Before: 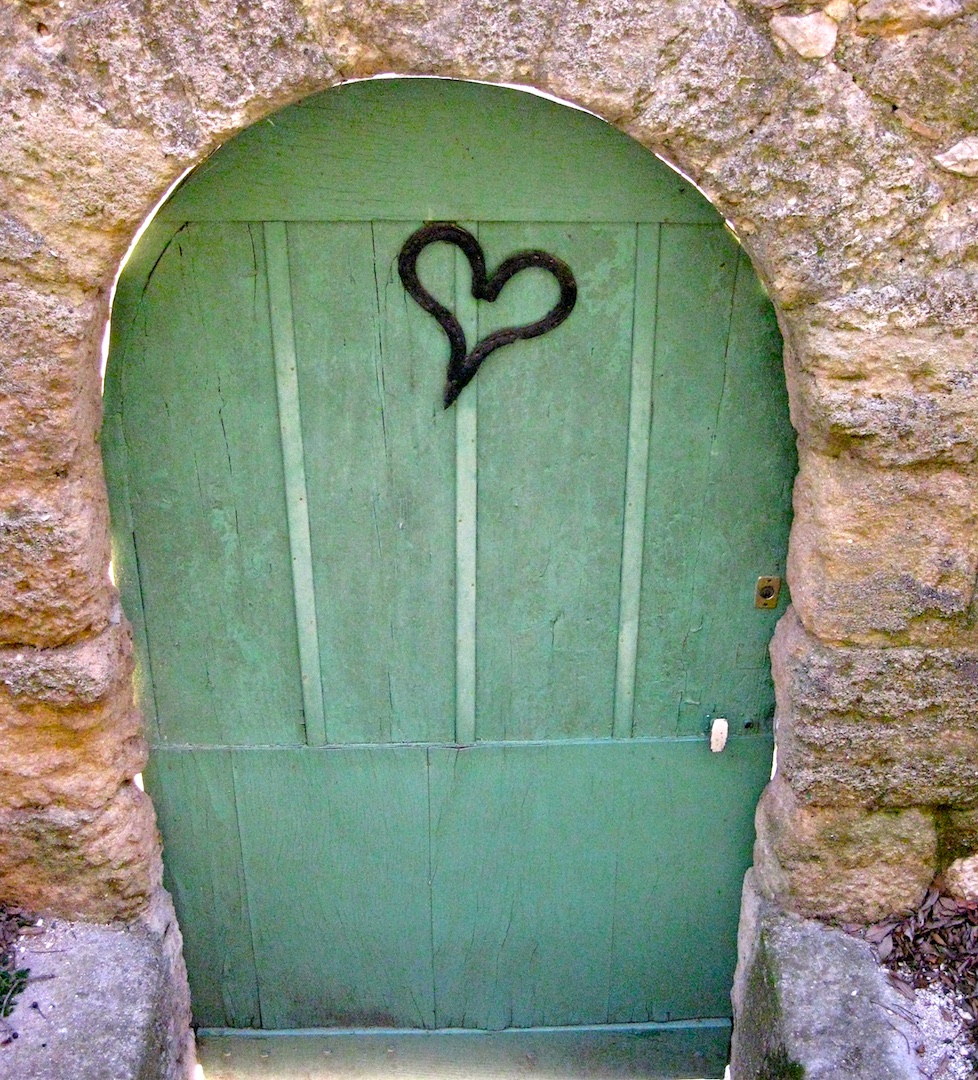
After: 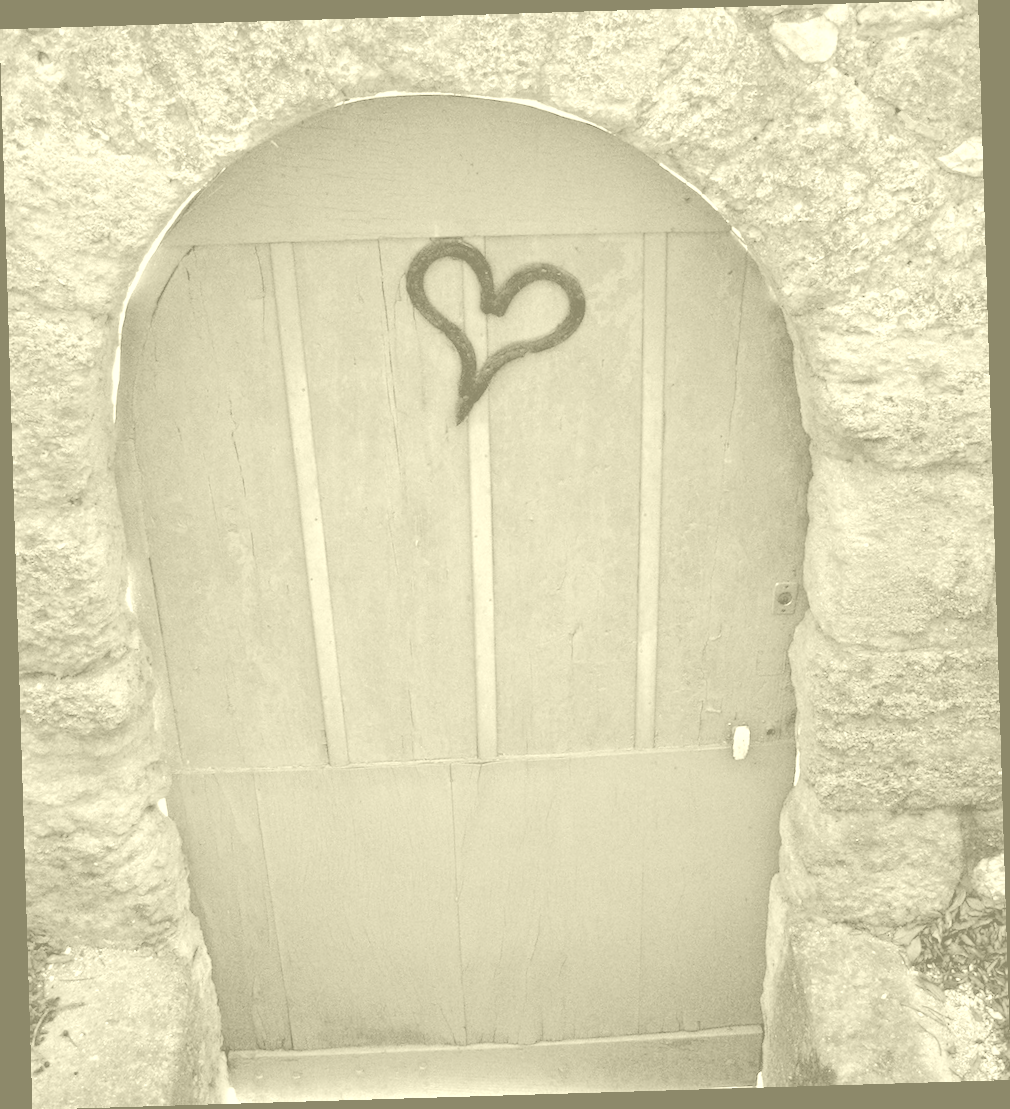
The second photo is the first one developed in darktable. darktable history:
rotate and perspective: rotation -1.75°, automatic cropping off
colorize: hue 43.2°, saturation 40%, version 1
